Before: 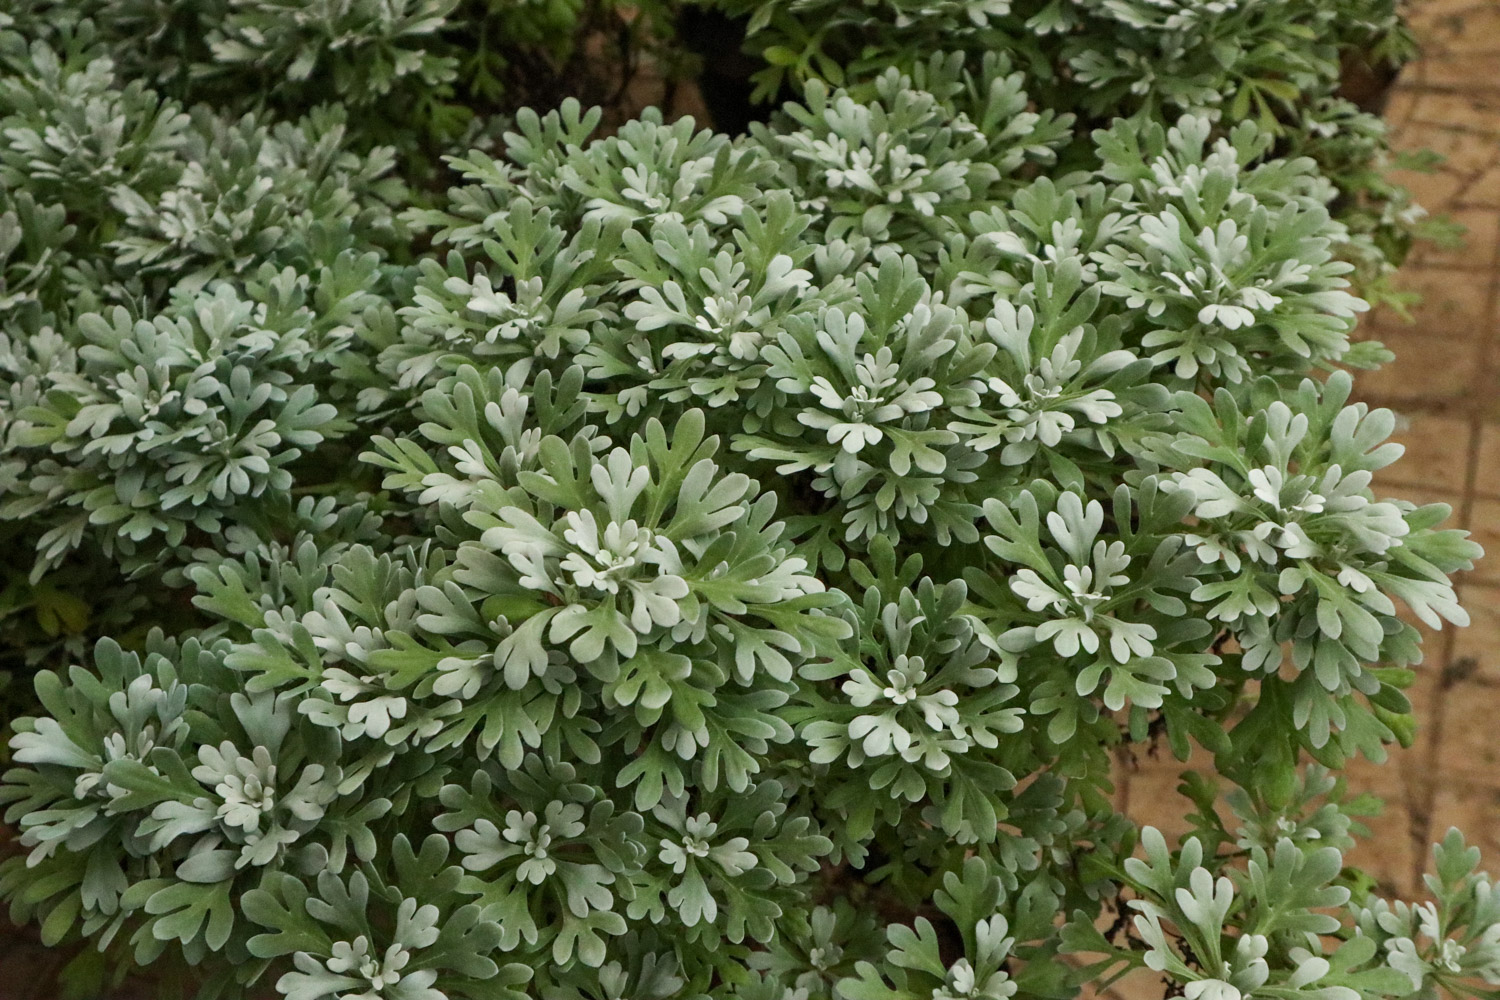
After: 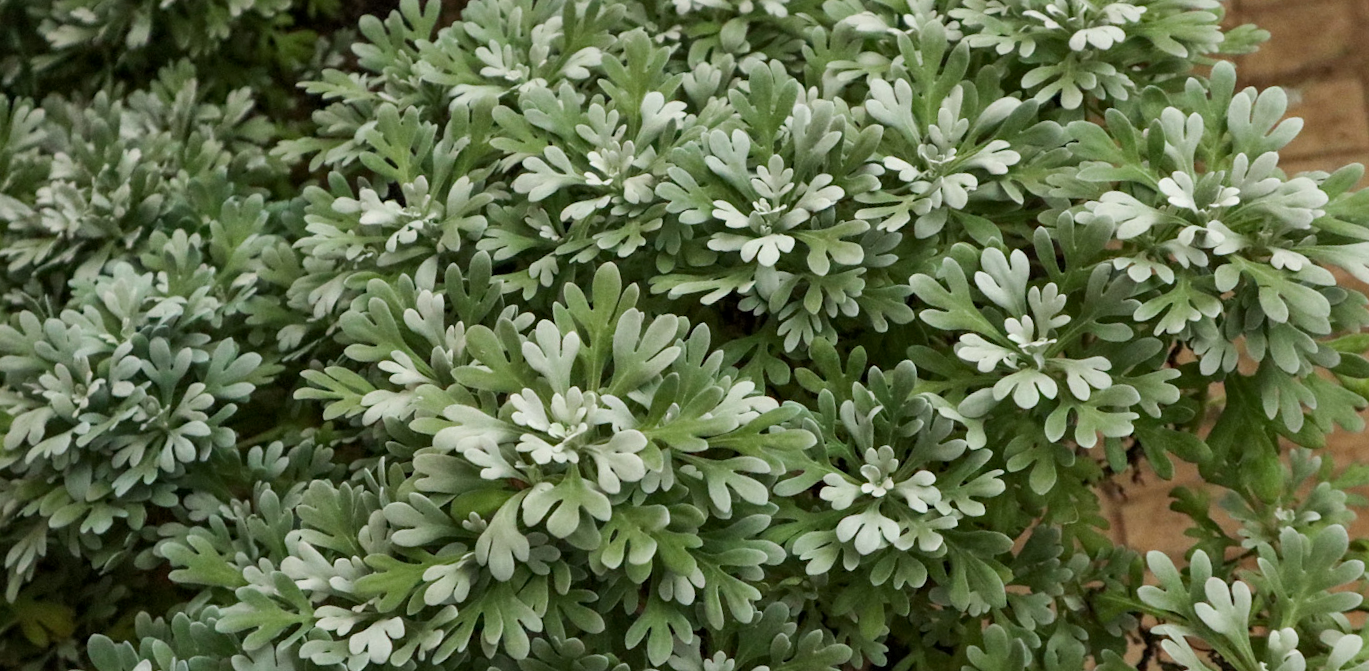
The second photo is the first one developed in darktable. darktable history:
local contrast: mode bilateral grid, contrast 20, coarseness 50, detail 120%, midtone range 0.2
rotate and perspective: rotation -14.8°, crop left 0.1, crop right 0.903, crop top 0.25, crop bottom 0.748
